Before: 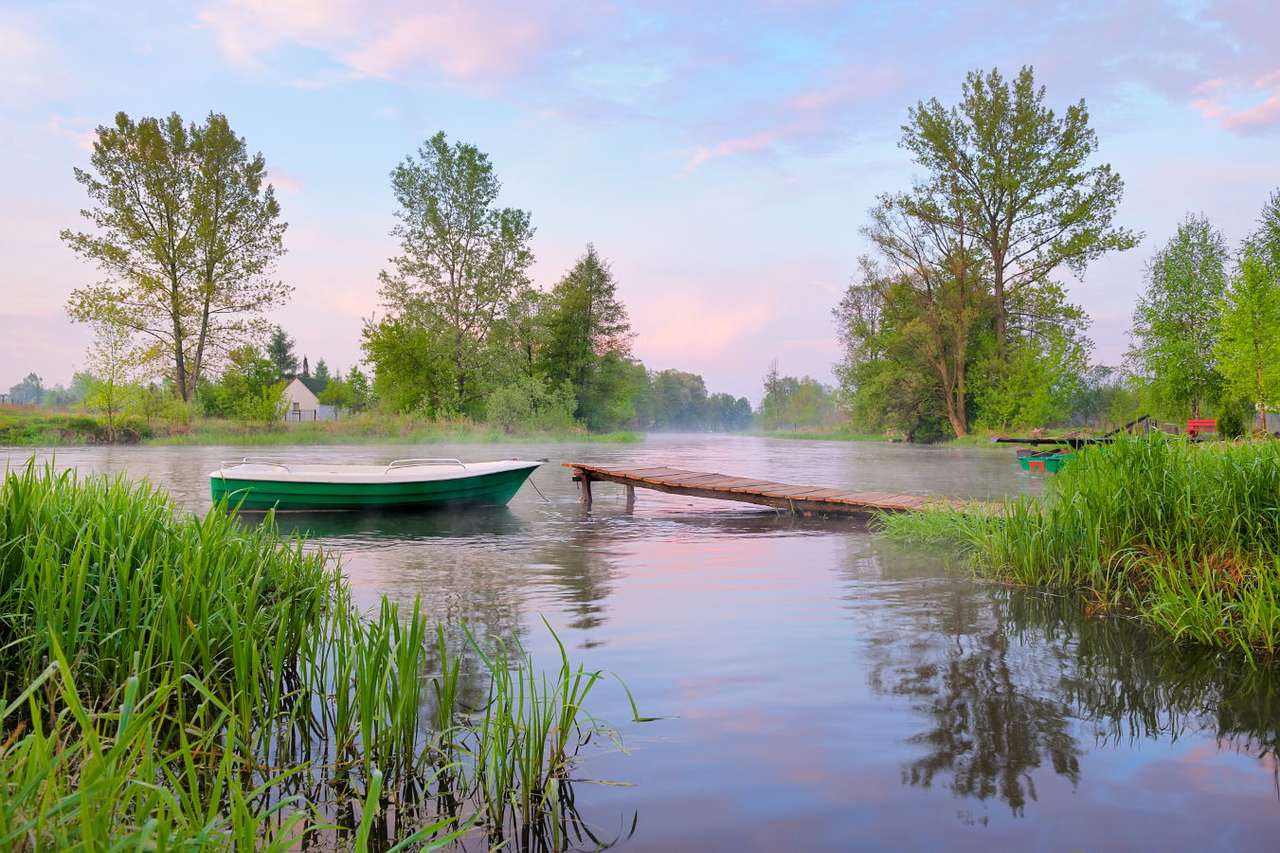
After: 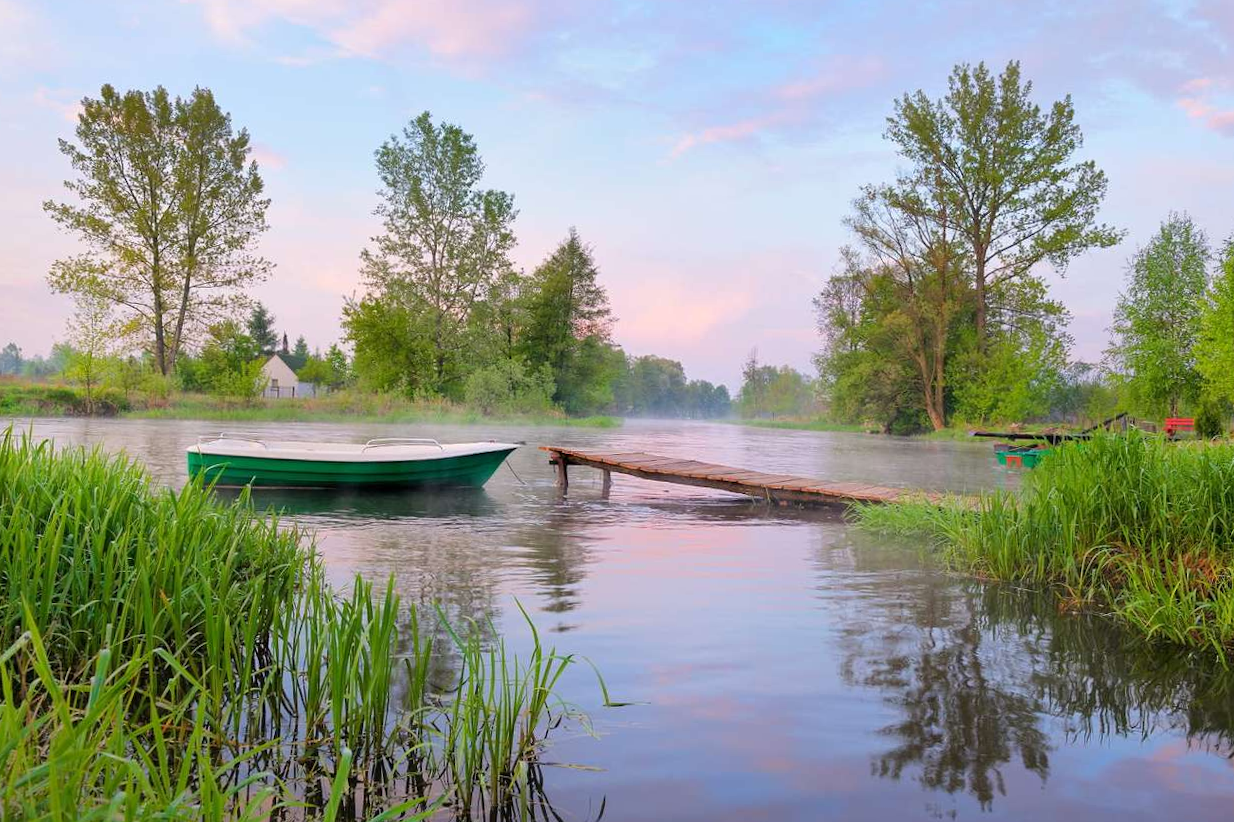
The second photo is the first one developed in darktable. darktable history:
crop and rotate: angle -1.42°
